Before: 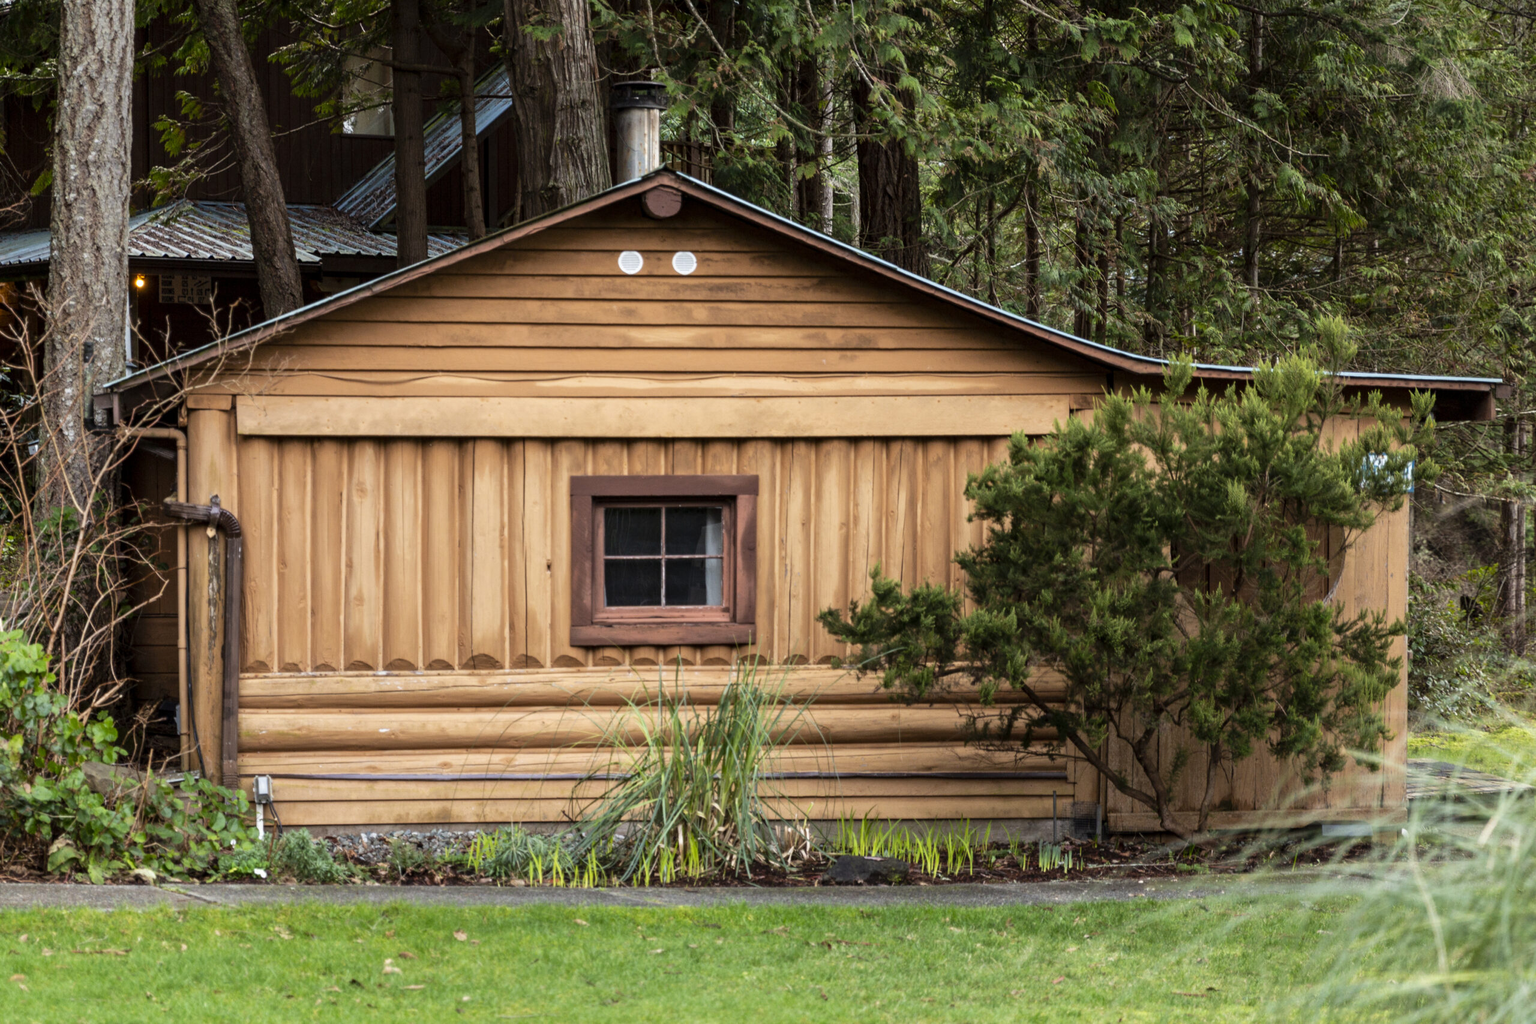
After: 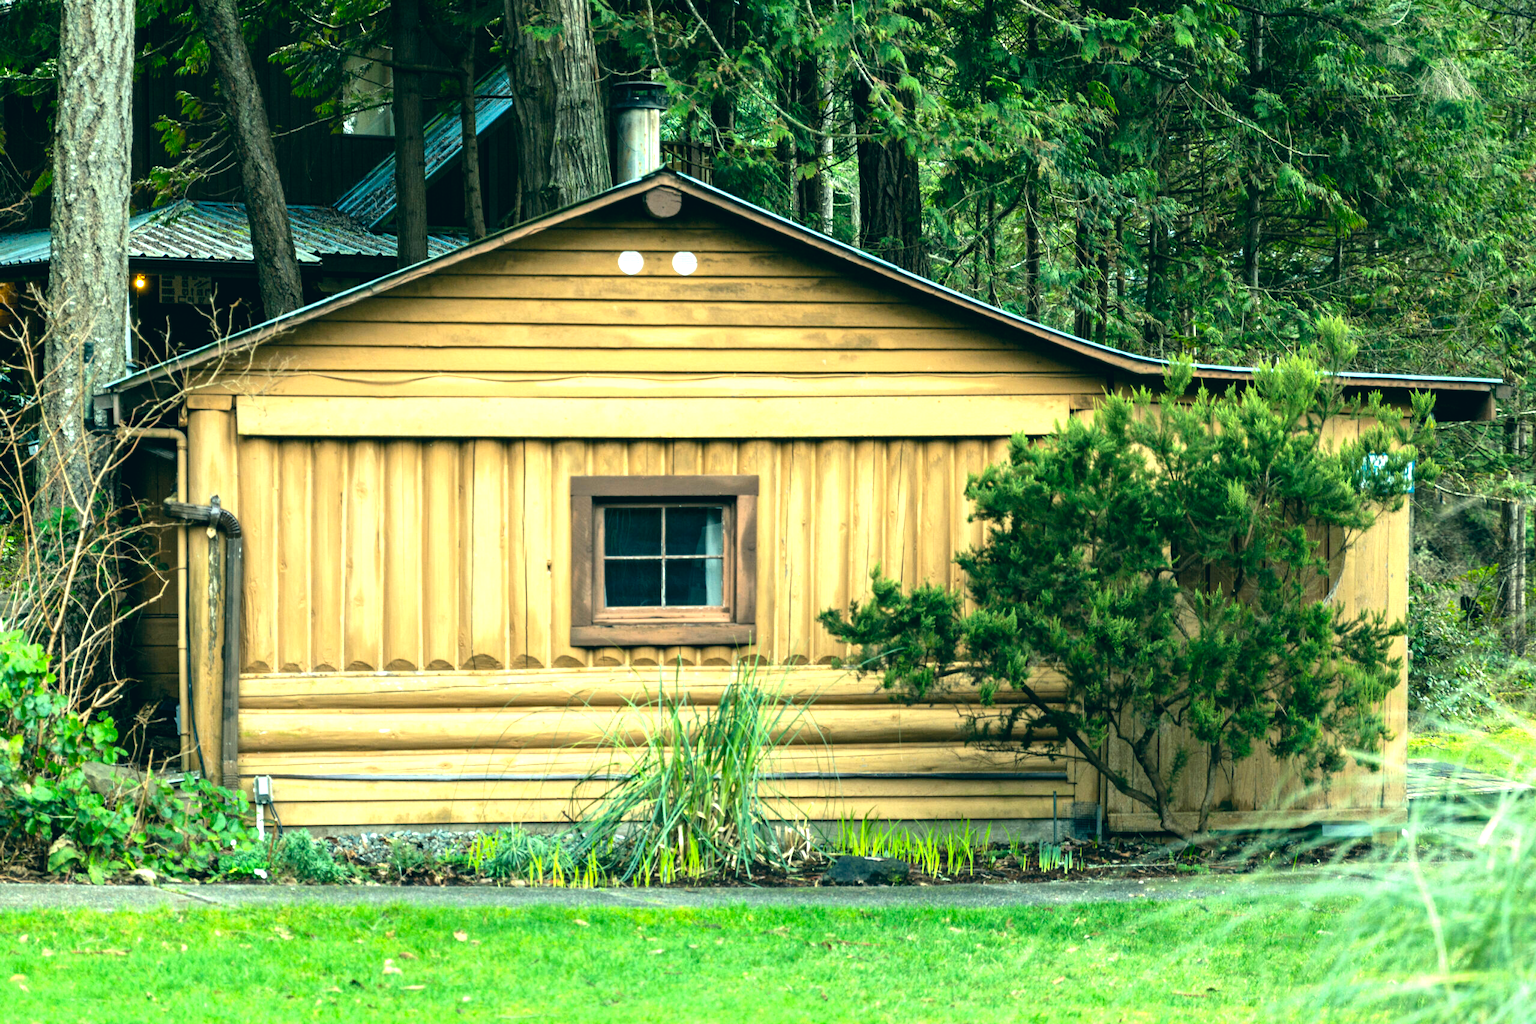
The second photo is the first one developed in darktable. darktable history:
color correction: highlights a* -19.96, highlights b* 9.79, shadows a* -21.04, shadows b* -10.03
exposure: black level correction 0, exposure 1.097 EV, compensate exposure bias true, compensate highlight preservation false
